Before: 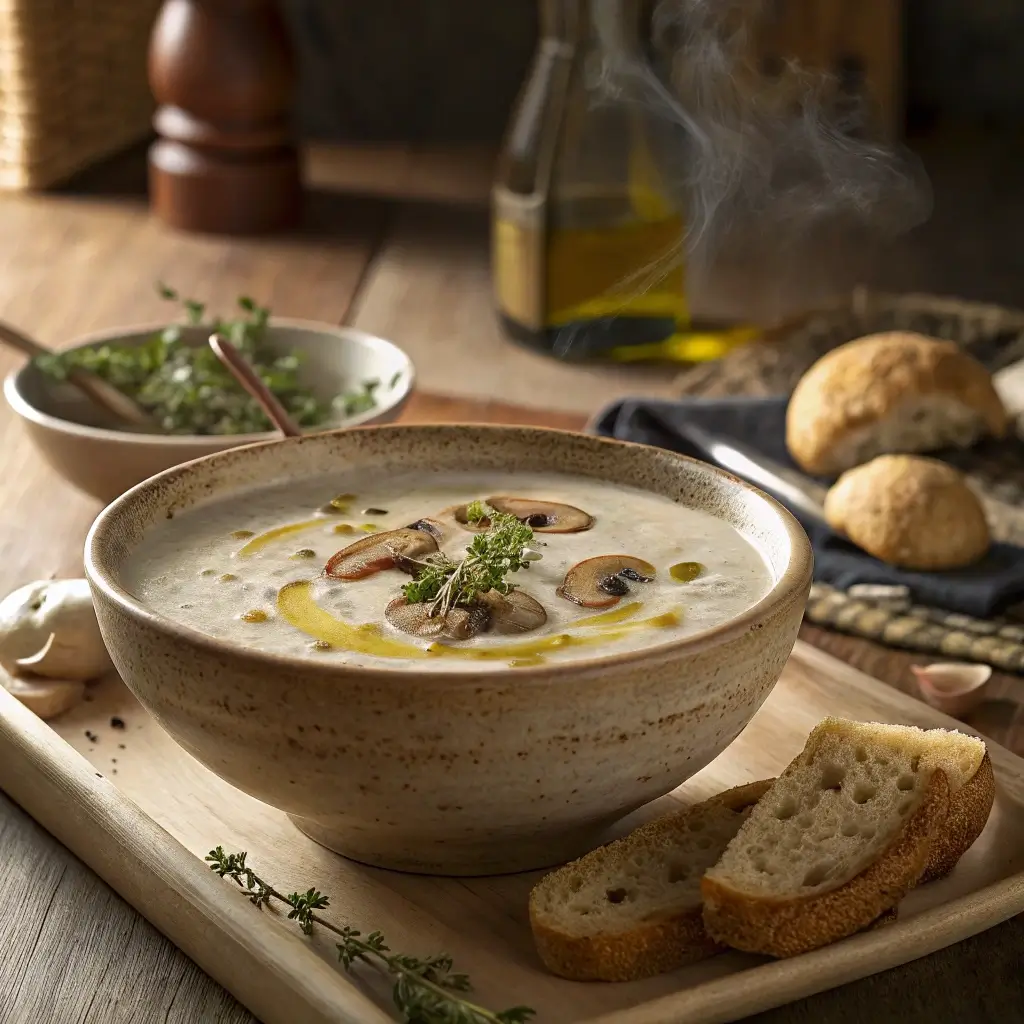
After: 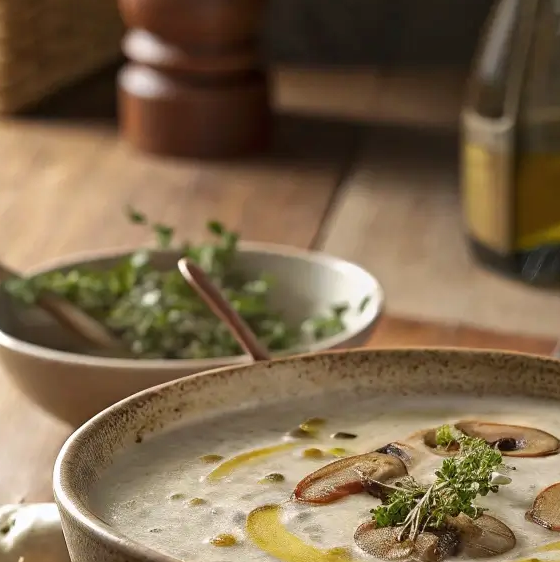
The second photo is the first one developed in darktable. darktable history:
shadows and highlights: shadows 37.27, highlights -28.18, soften with gaussian
crop and rotate: left 3.047%, top 7.509%, right 42.236%, bottom 37.598%
